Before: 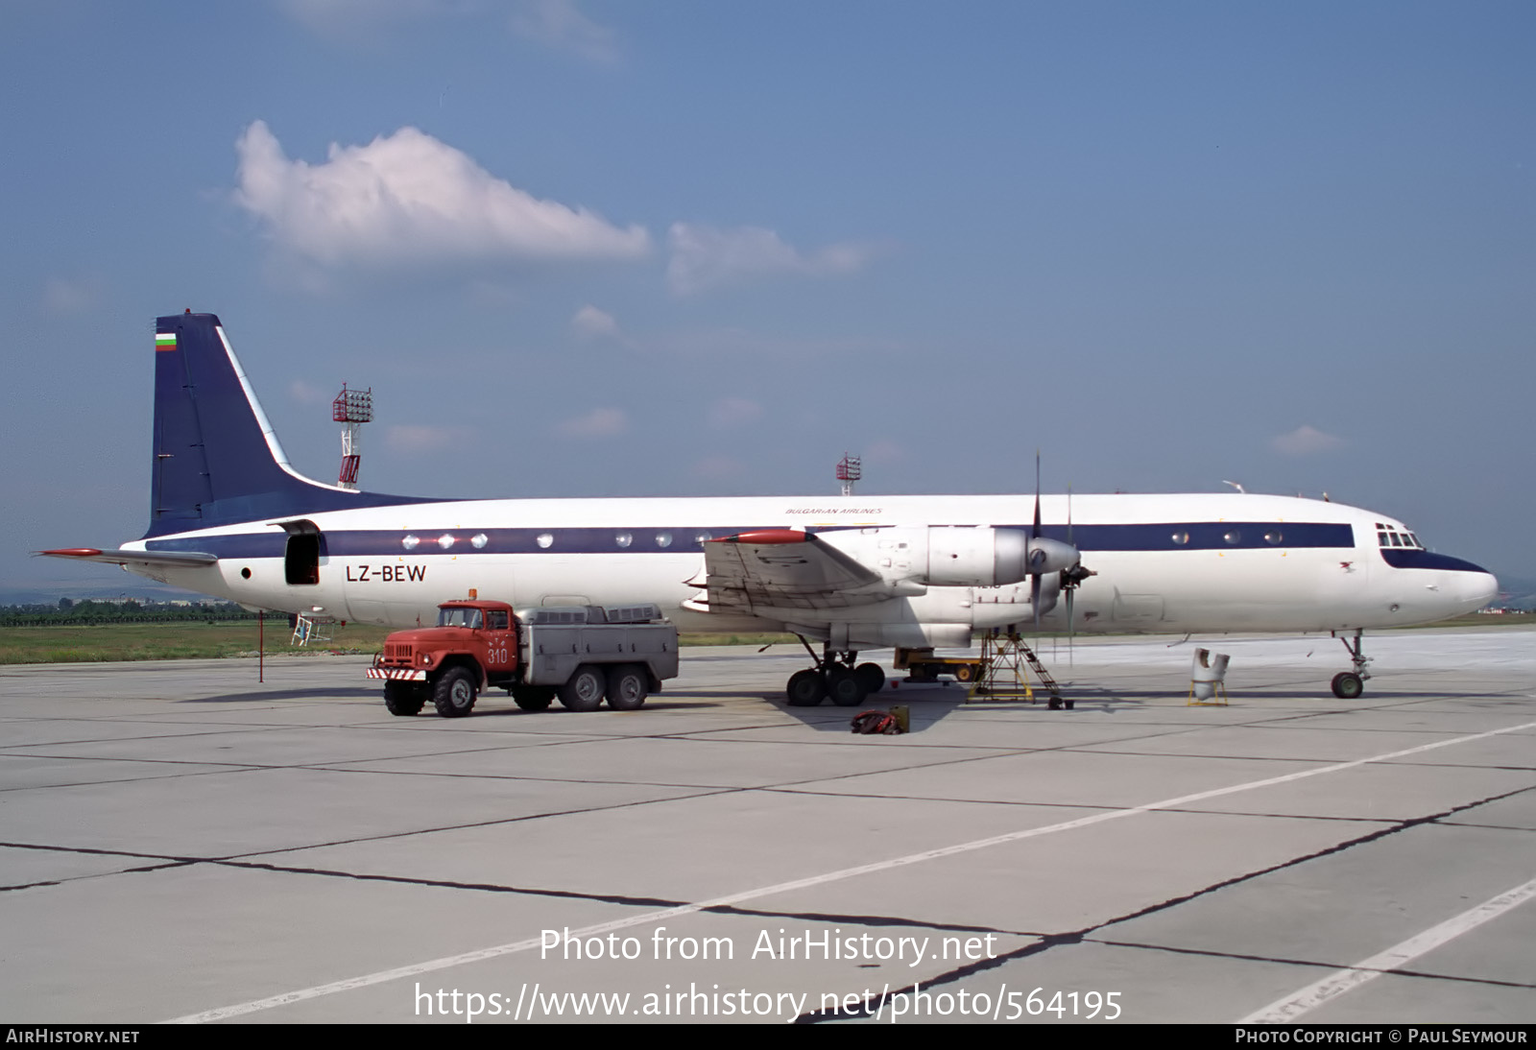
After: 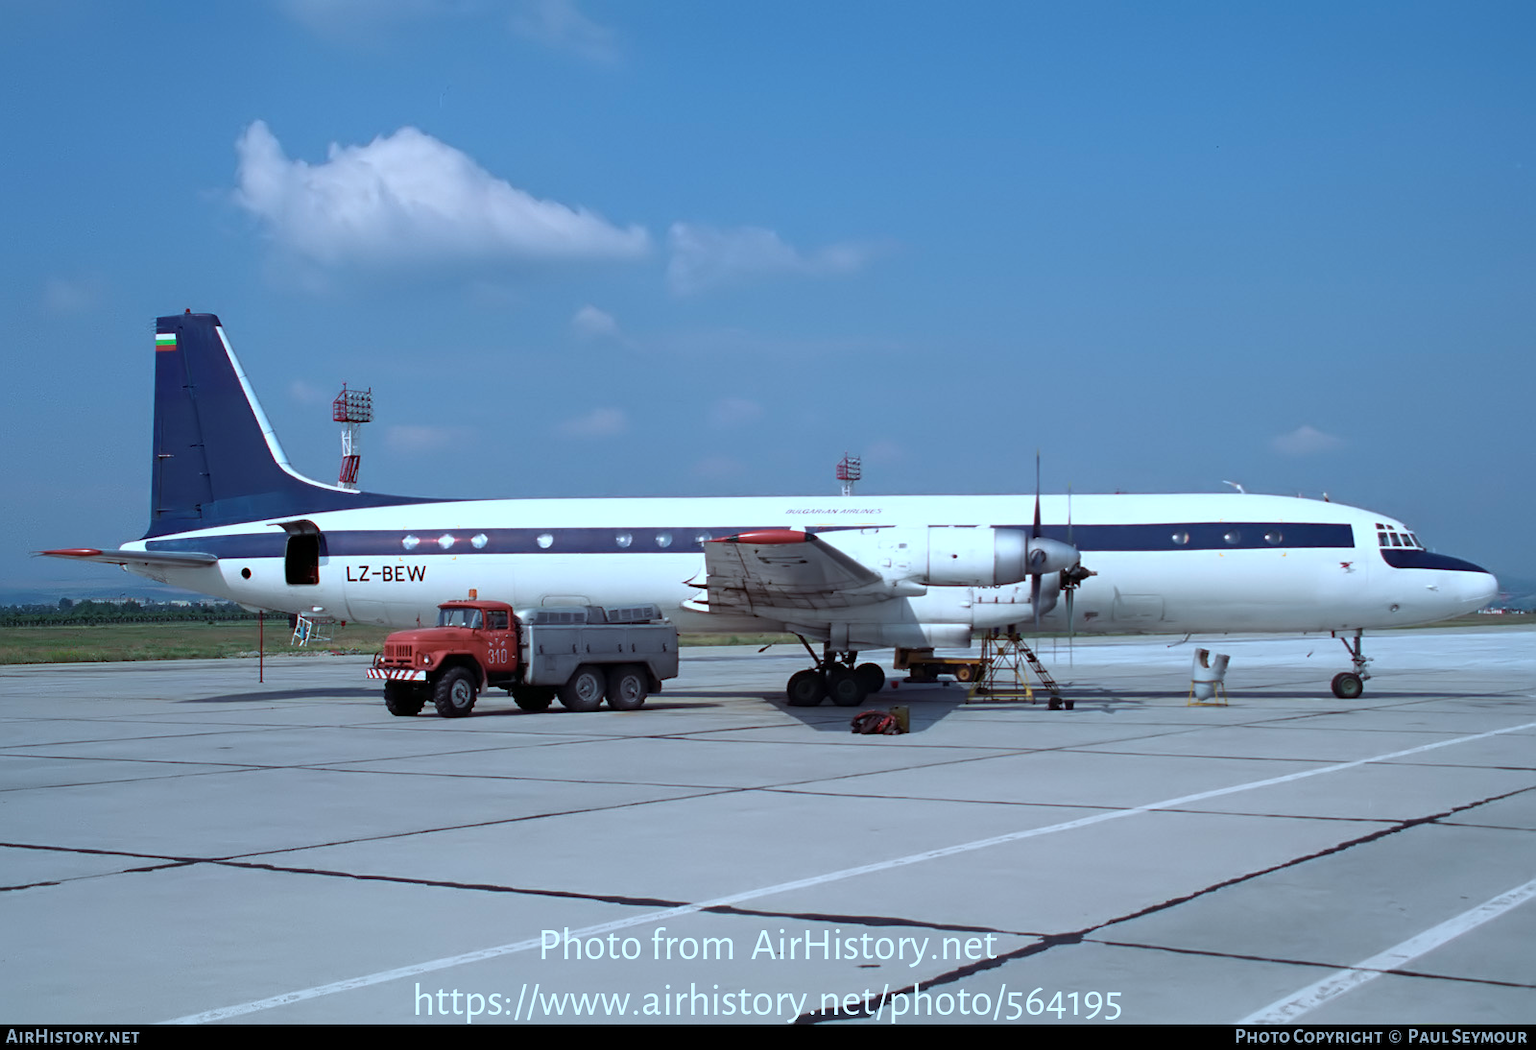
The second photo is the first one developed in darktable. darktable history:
color correction: highlights a* -9.3, highlights b* -22.49
